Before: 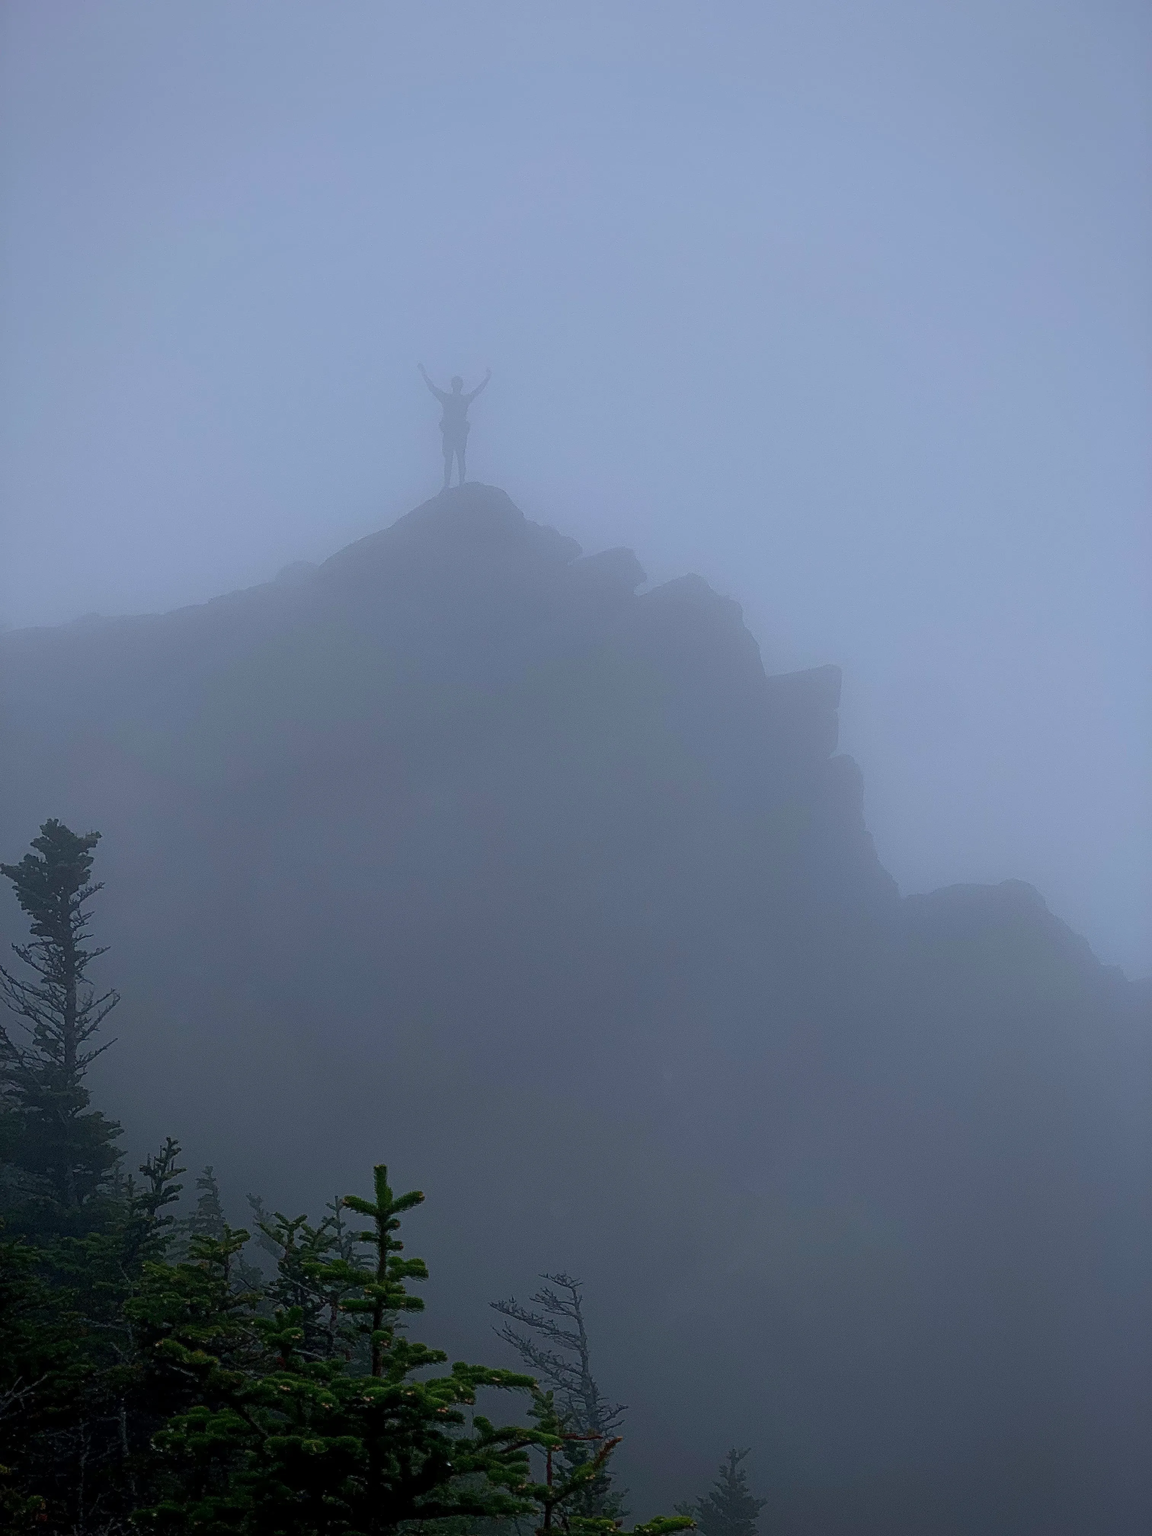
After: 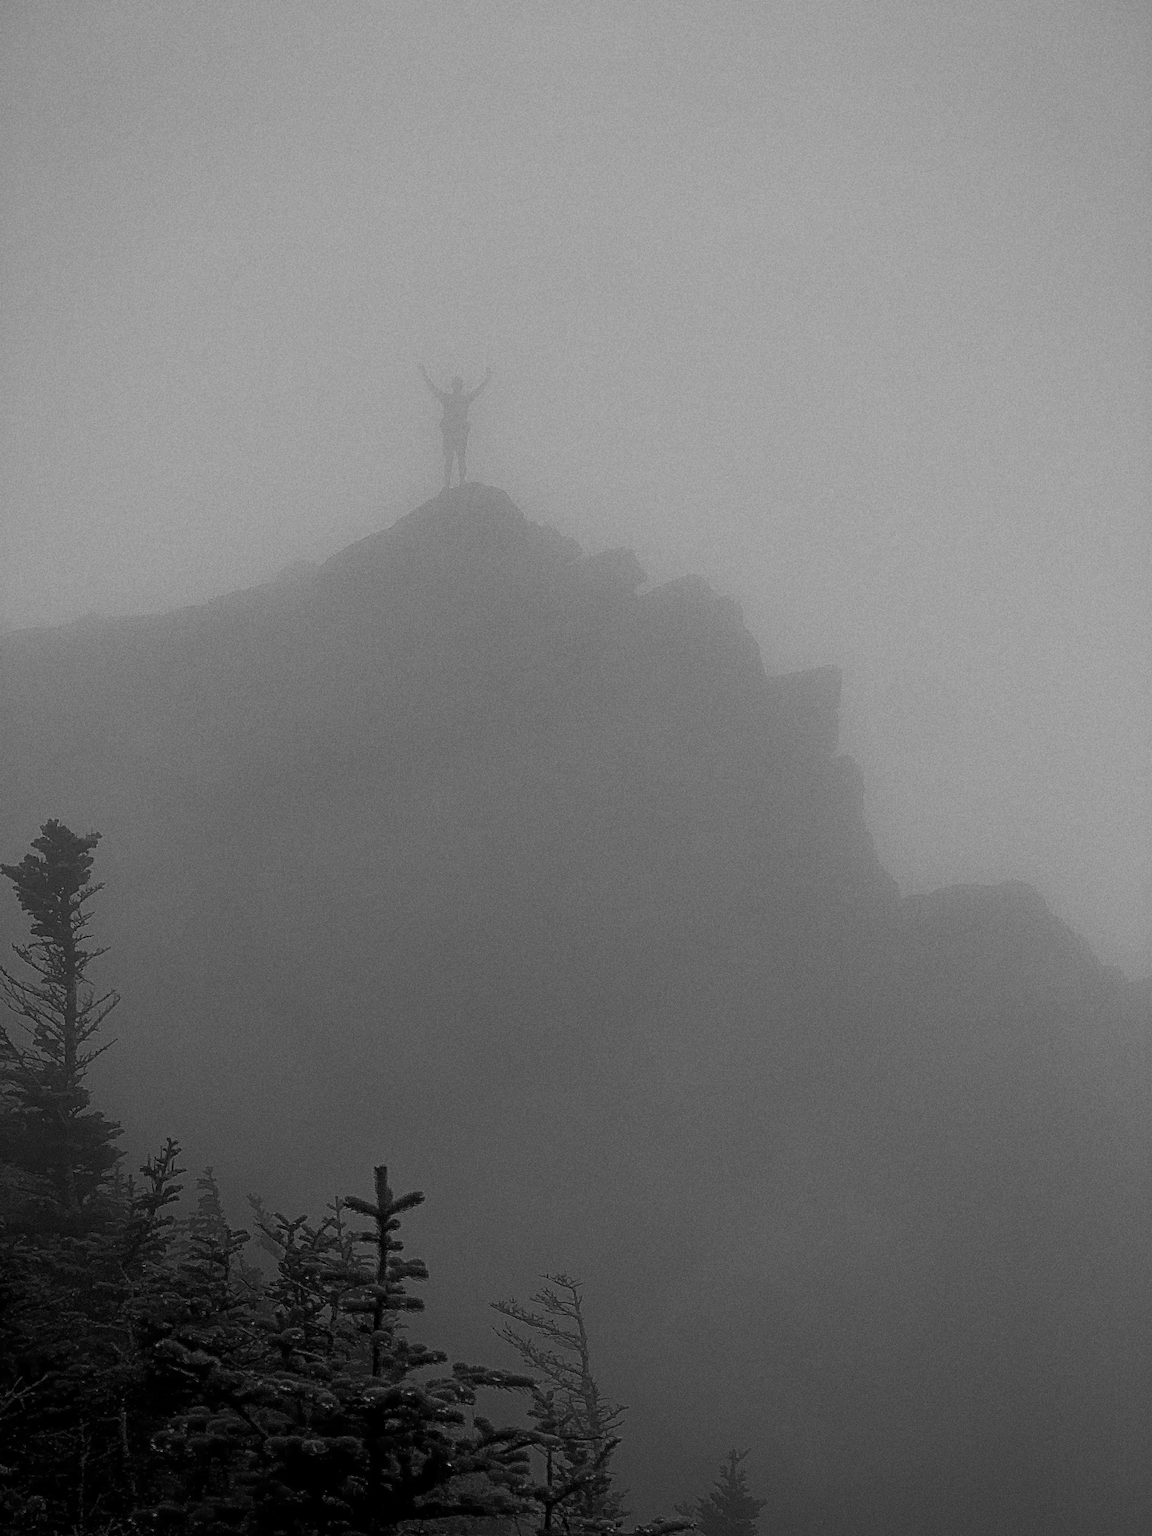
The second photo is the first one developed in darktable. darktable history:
grain: on, module defaults
monochrome: on, module defaults
